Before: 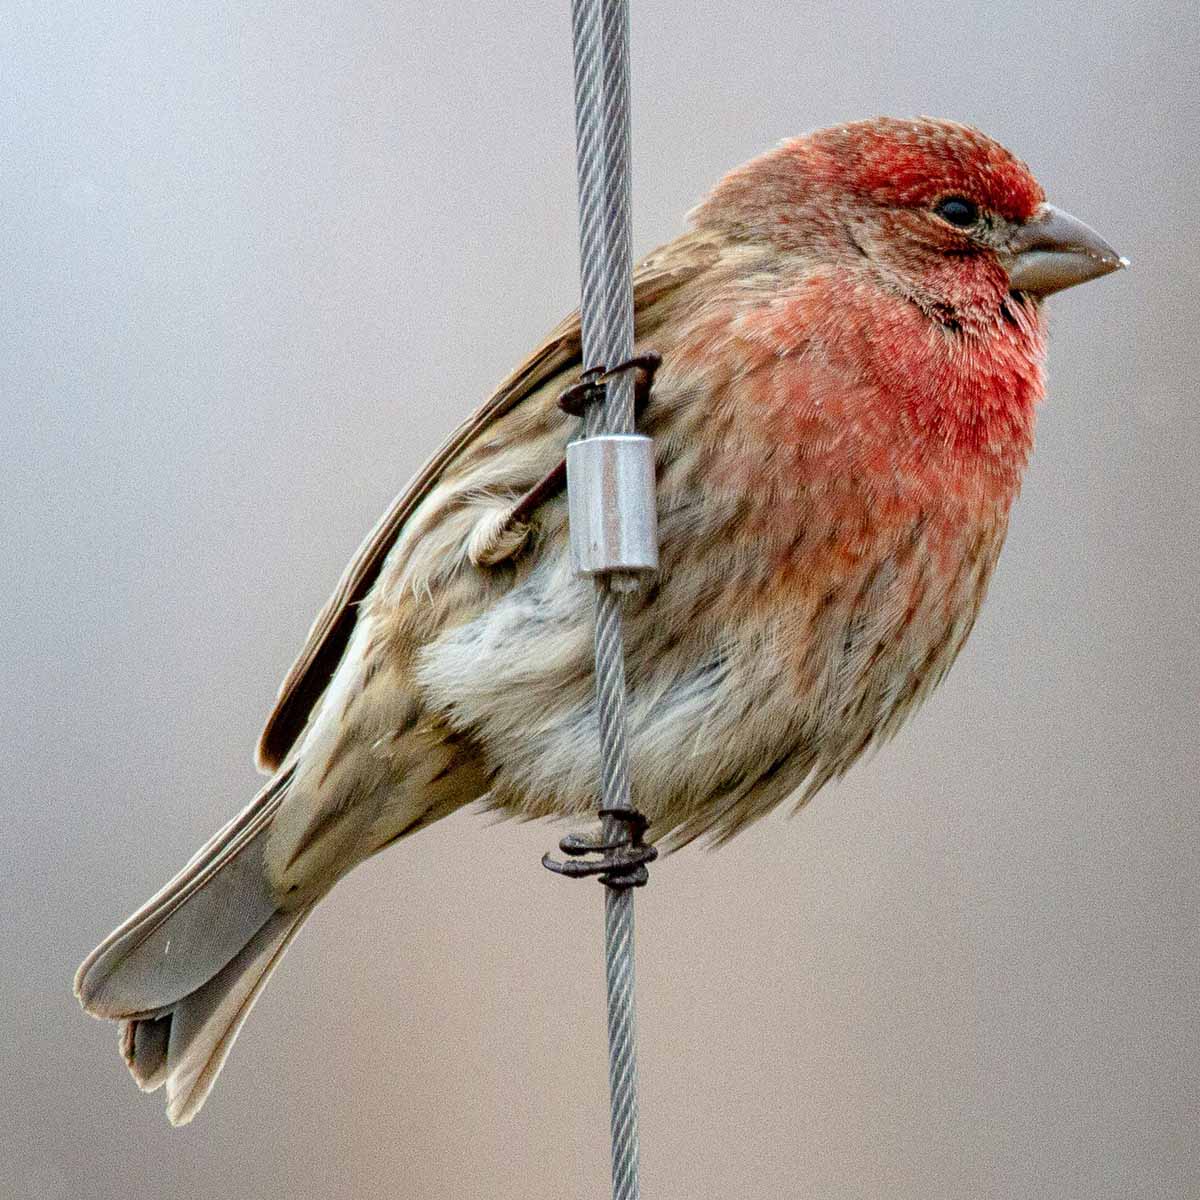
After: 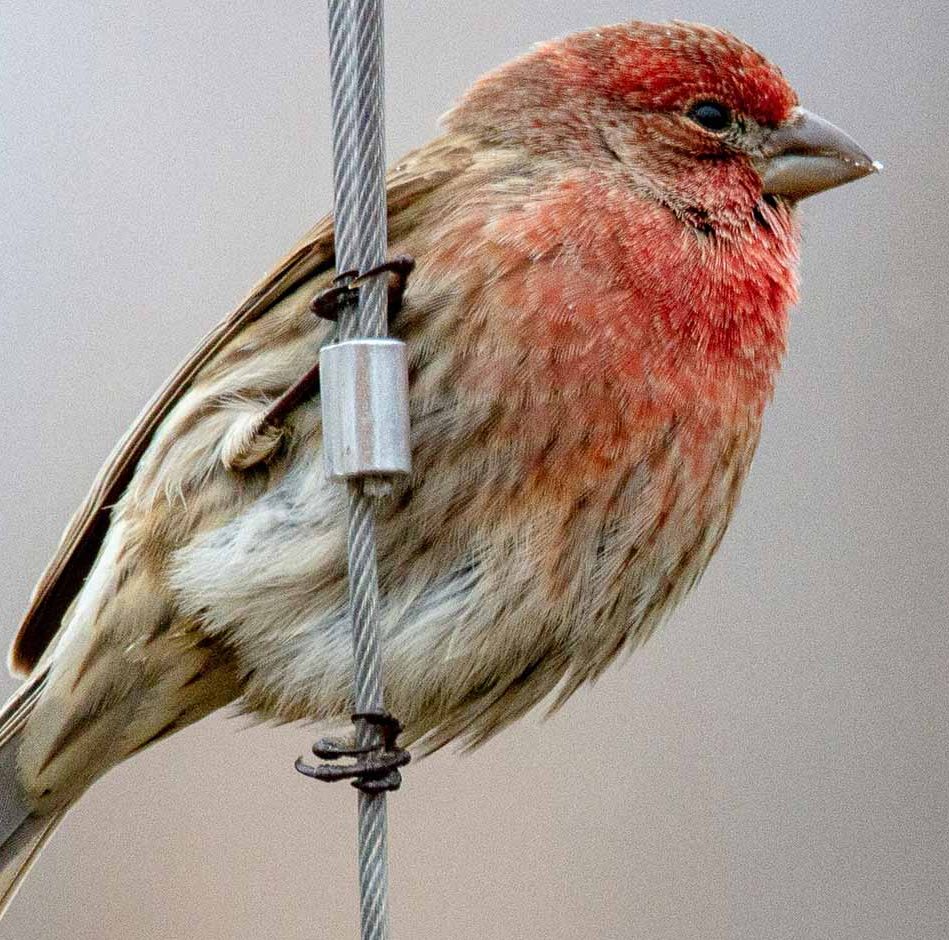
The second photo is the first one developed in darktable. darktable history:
crop and rotate: left 20.586%, top 8.069%, right 0.32%, bottom 13.526%
